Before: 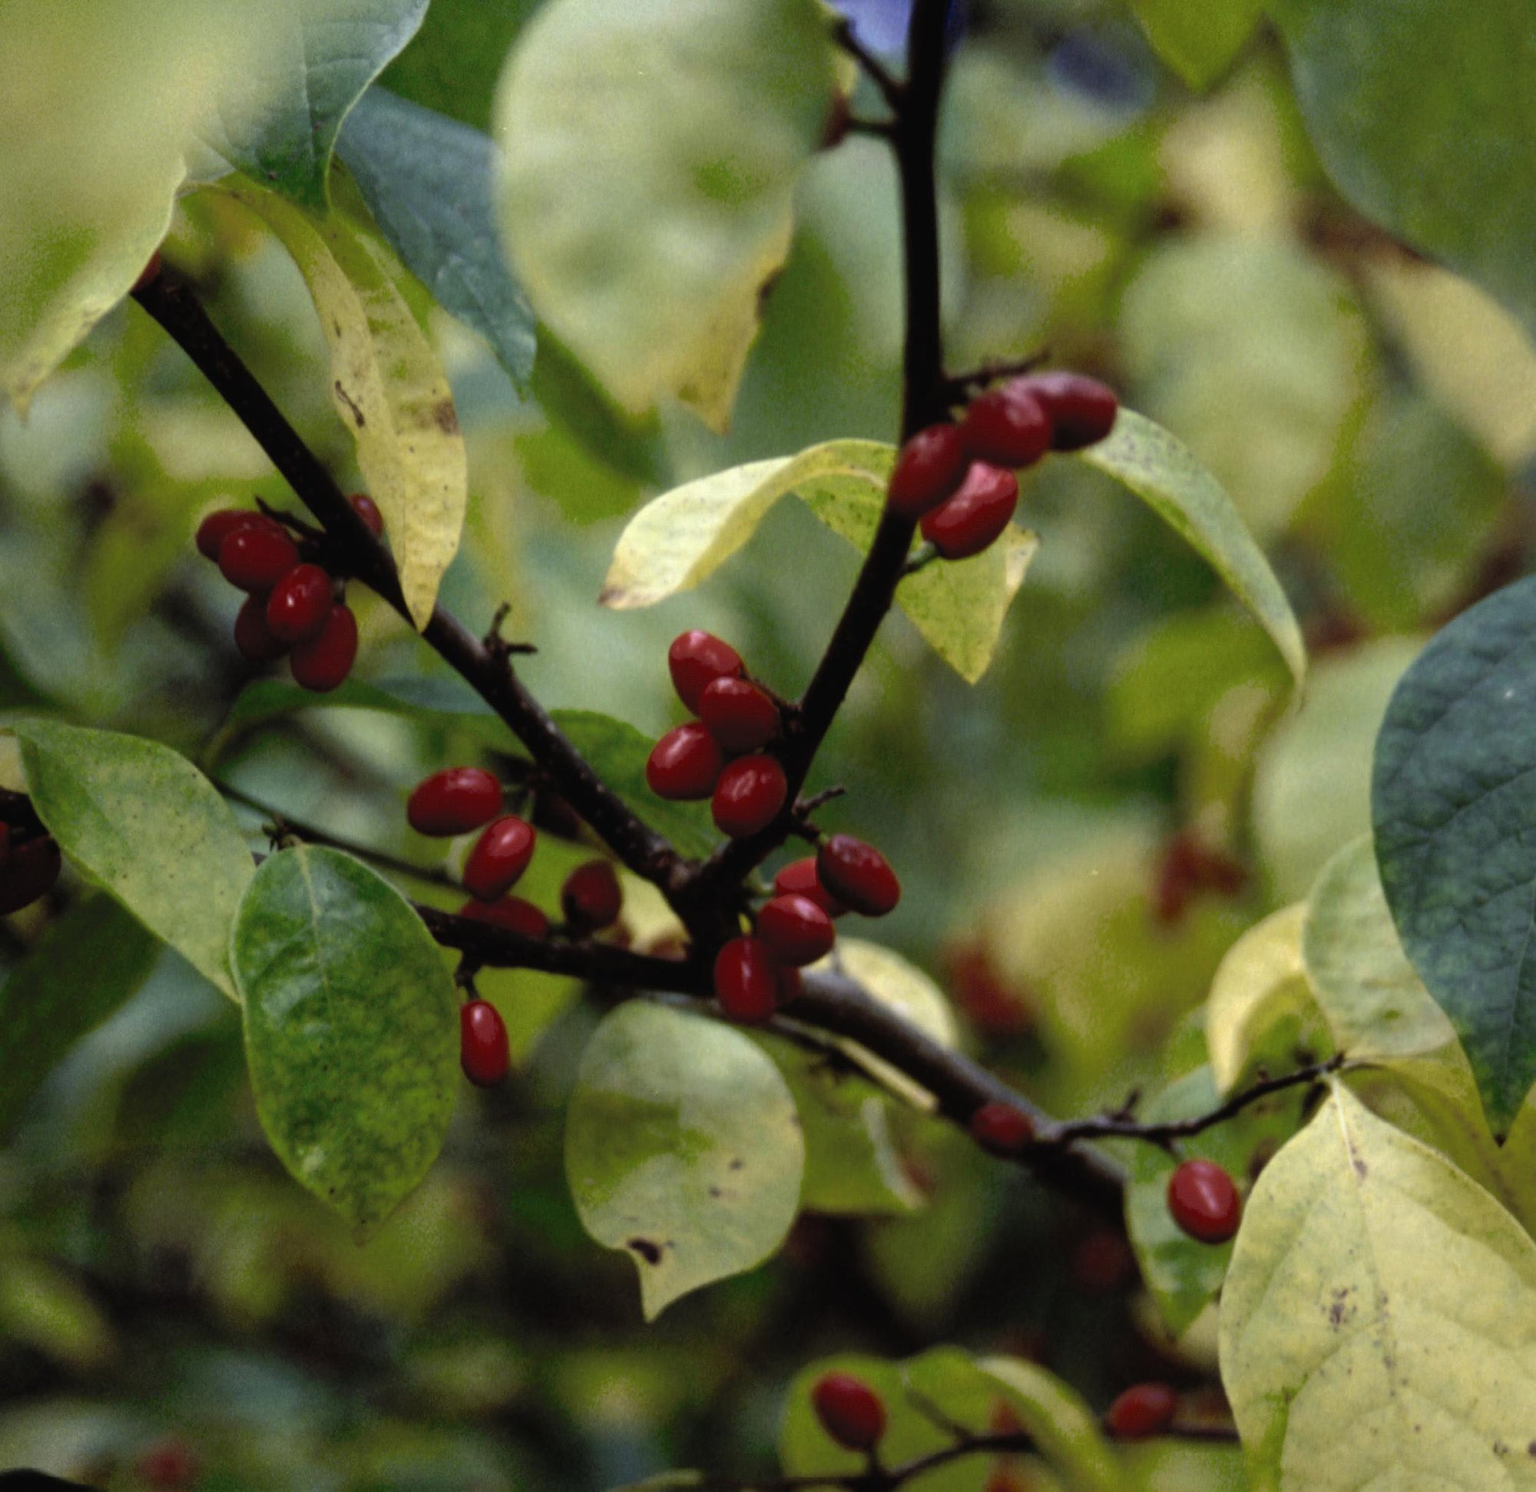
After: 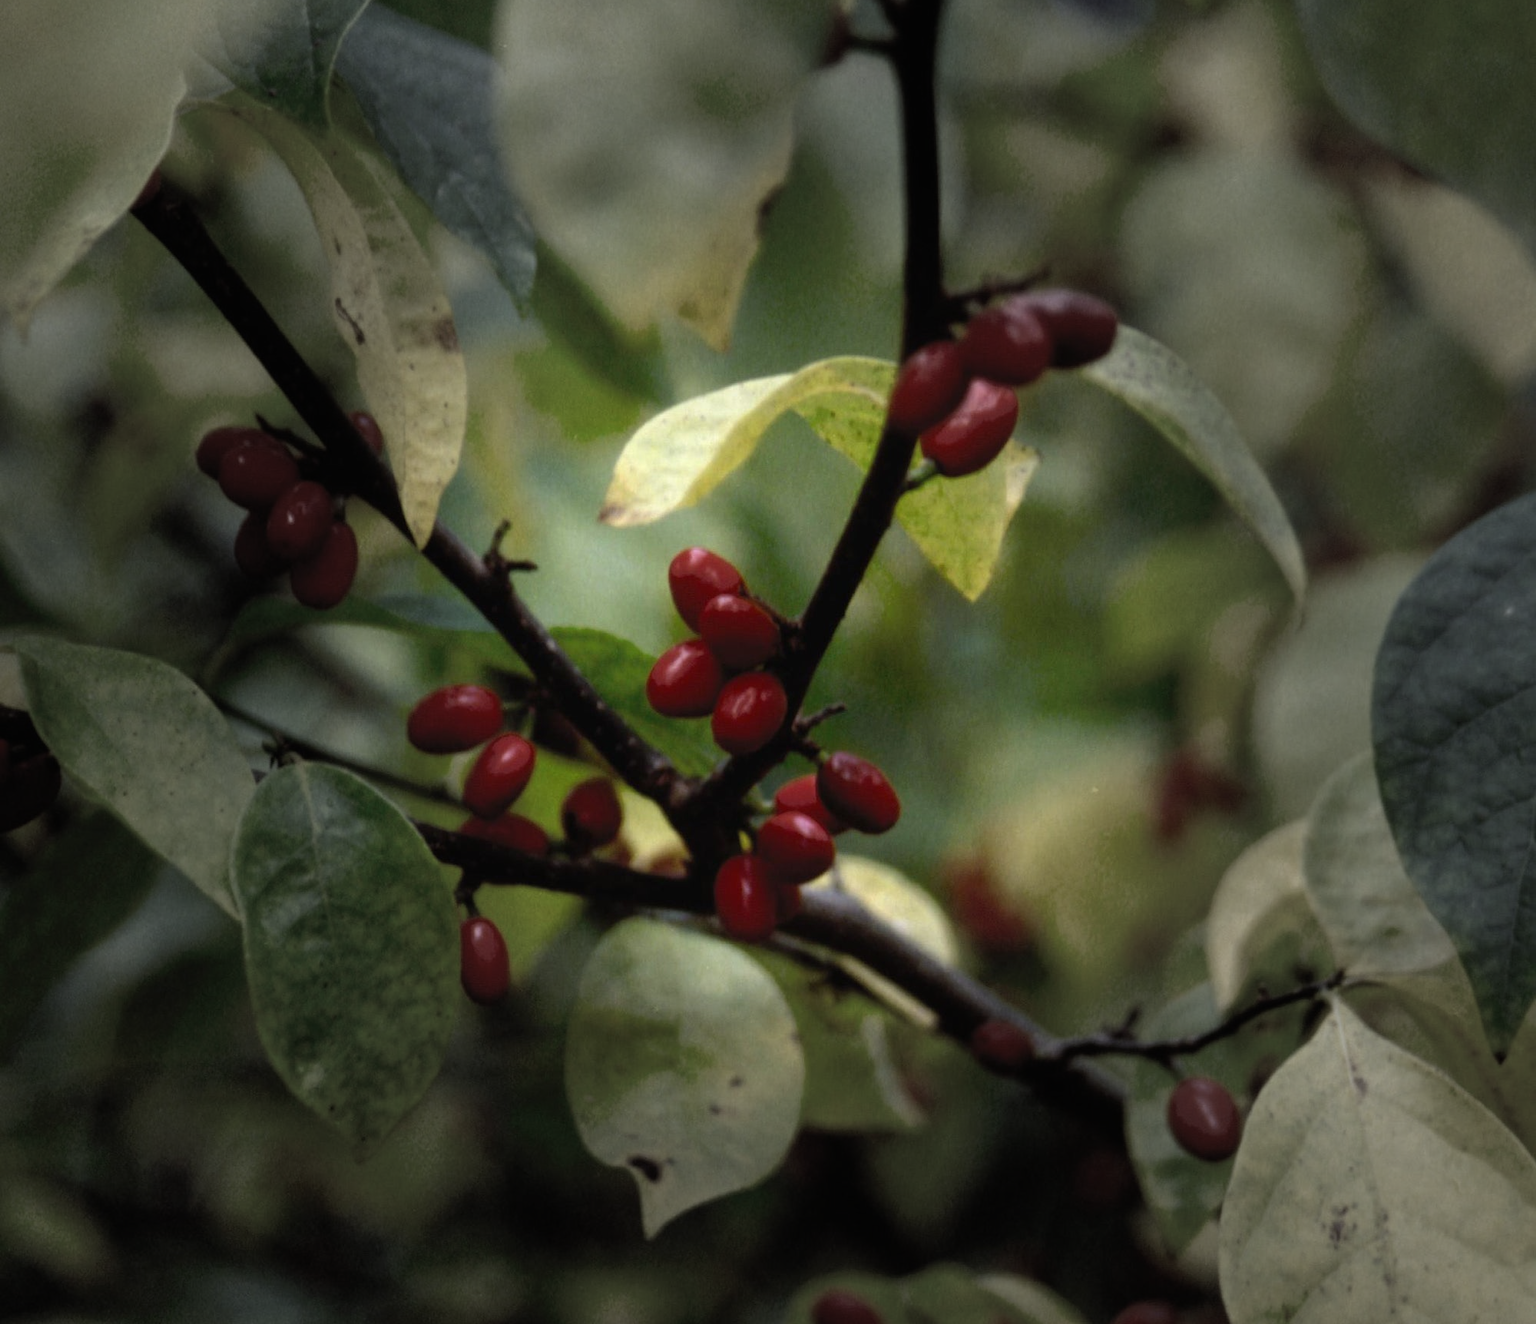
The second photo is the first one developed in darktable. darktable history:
vignetting: fall-off start 31.28%, fall-off radius 34.64%, brightness -0.575
crop and rotate: top 5.609%, bottom 5.609%
